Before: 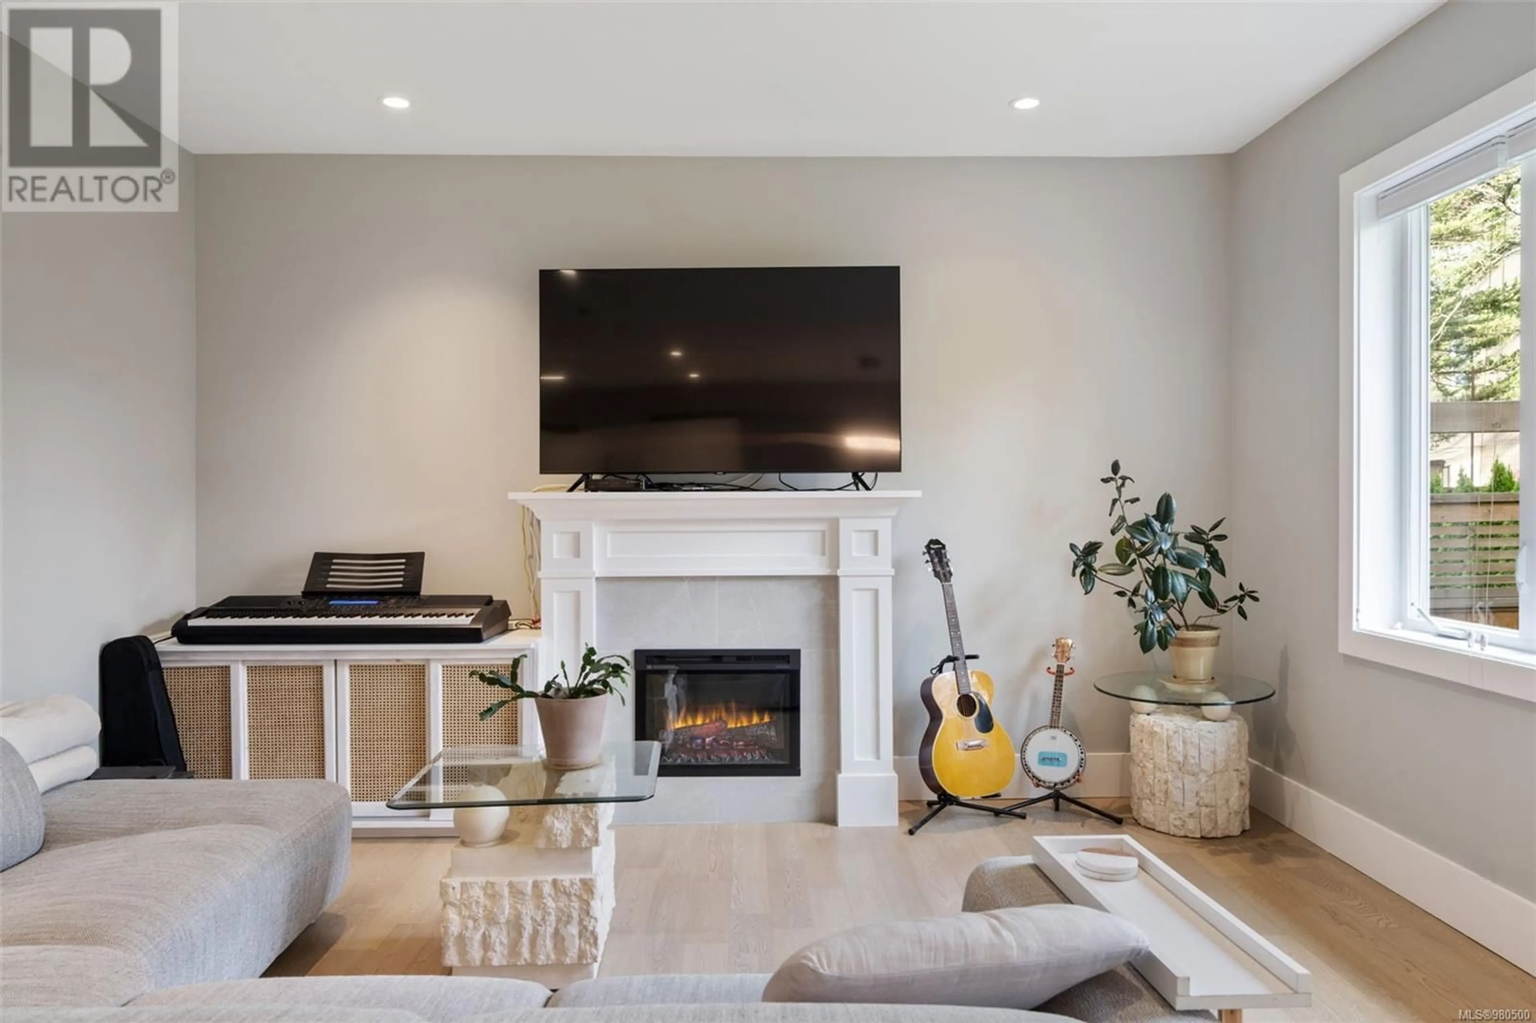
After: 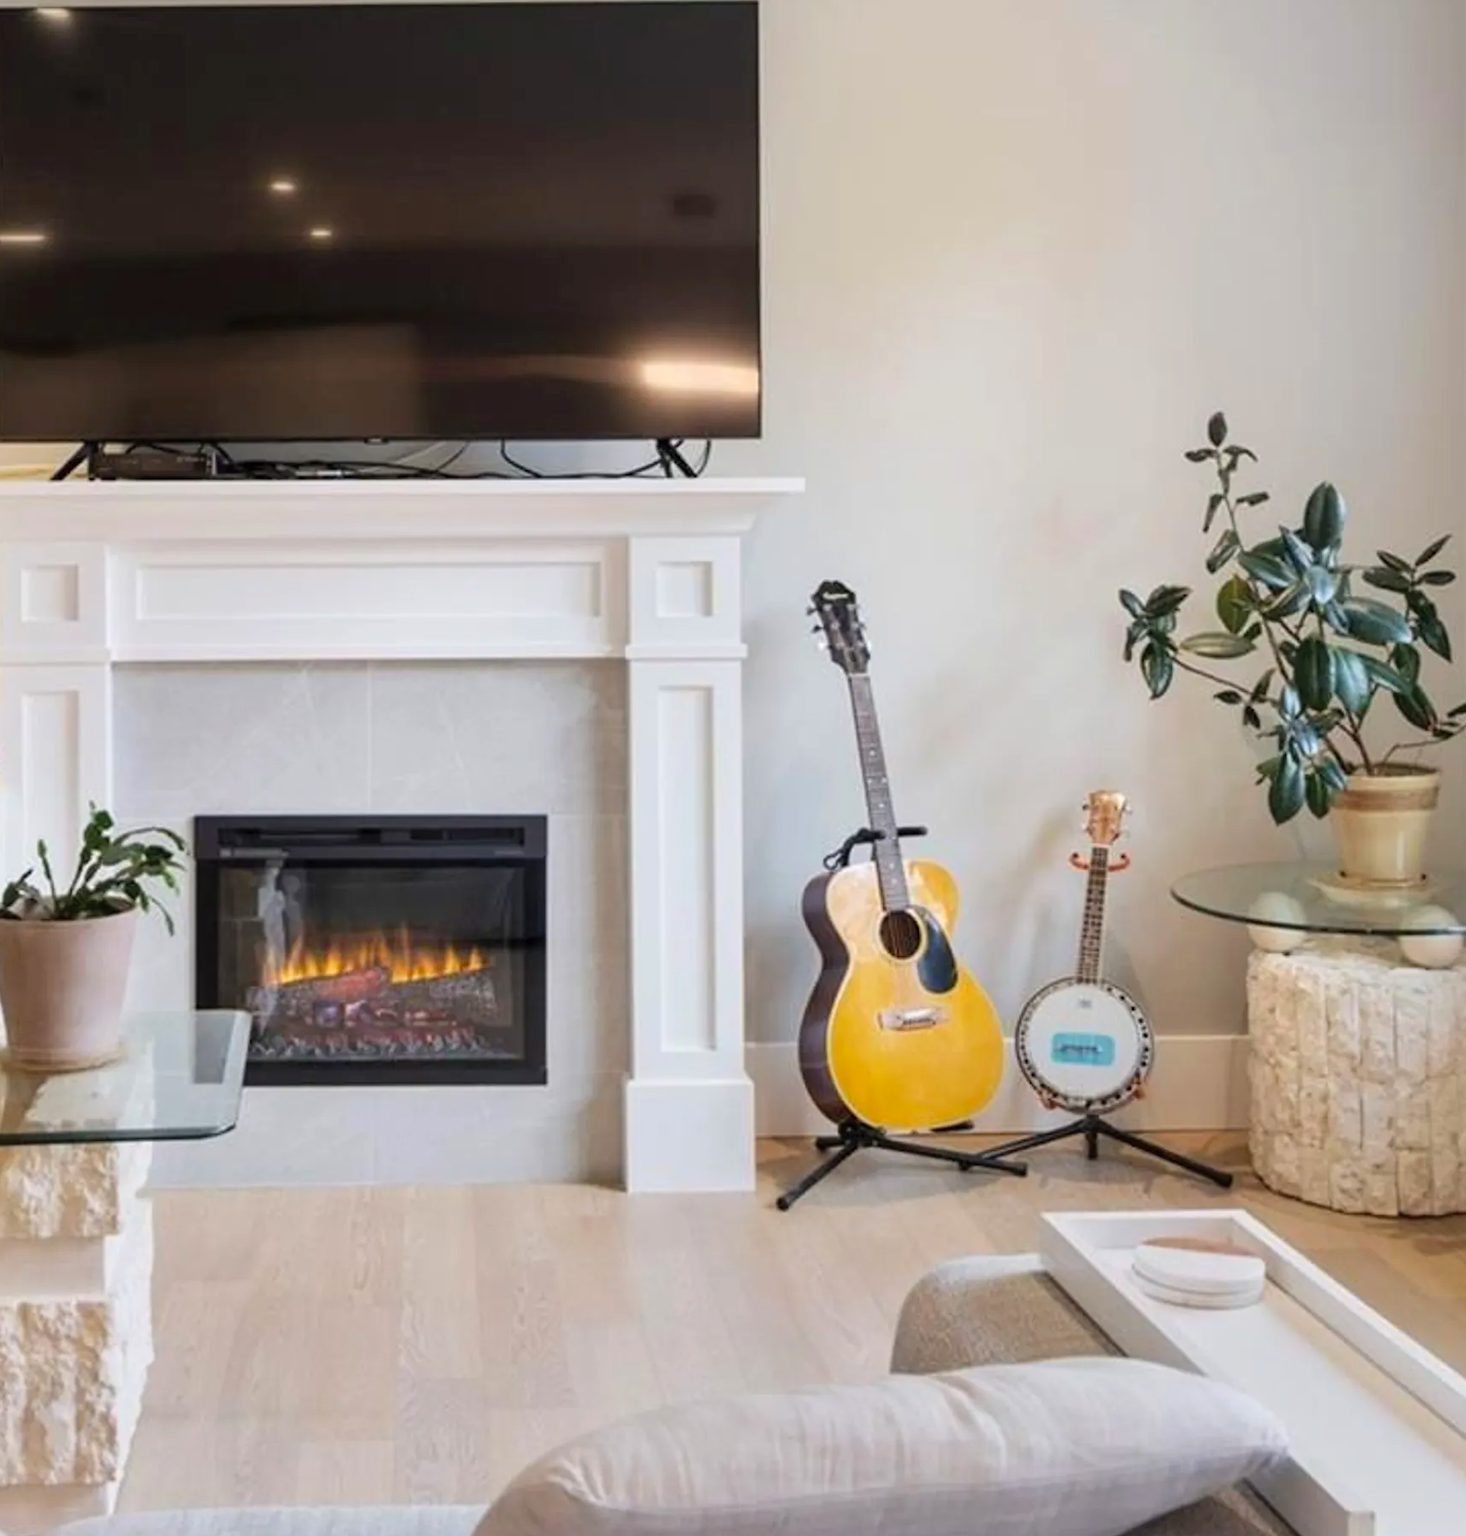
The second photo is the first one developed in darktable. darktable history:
contrast brightness saturation: contrast 0.073, brightness 0.083, saturation 0.184
crop: left 35.369%, top 26%, right 19.718%, bottom 3.359%
